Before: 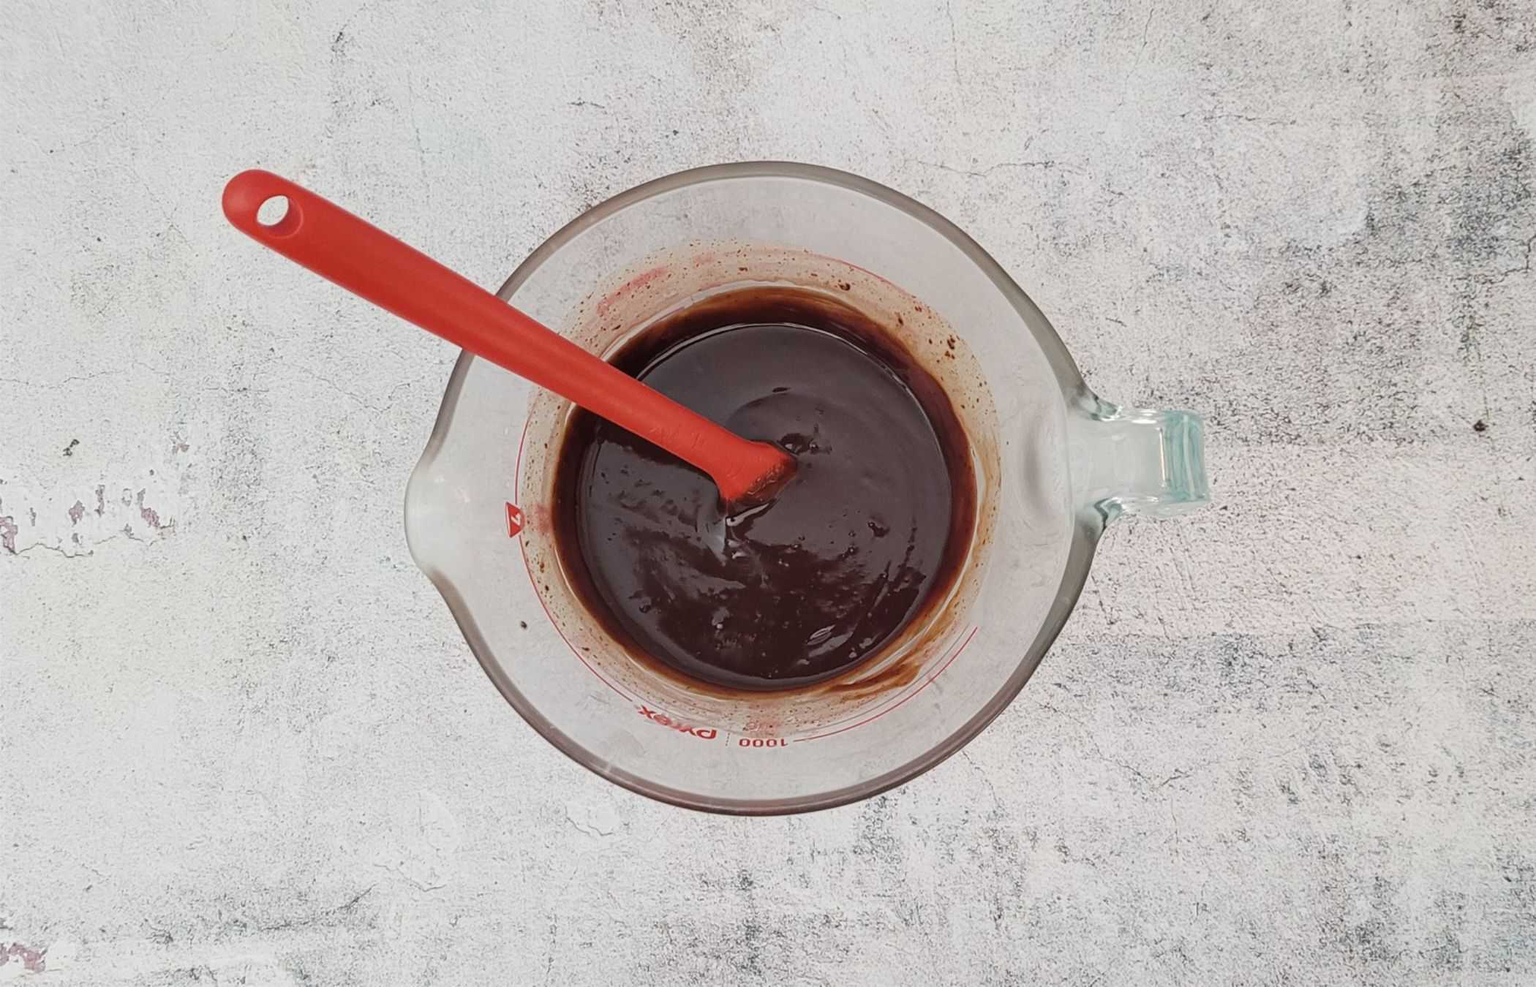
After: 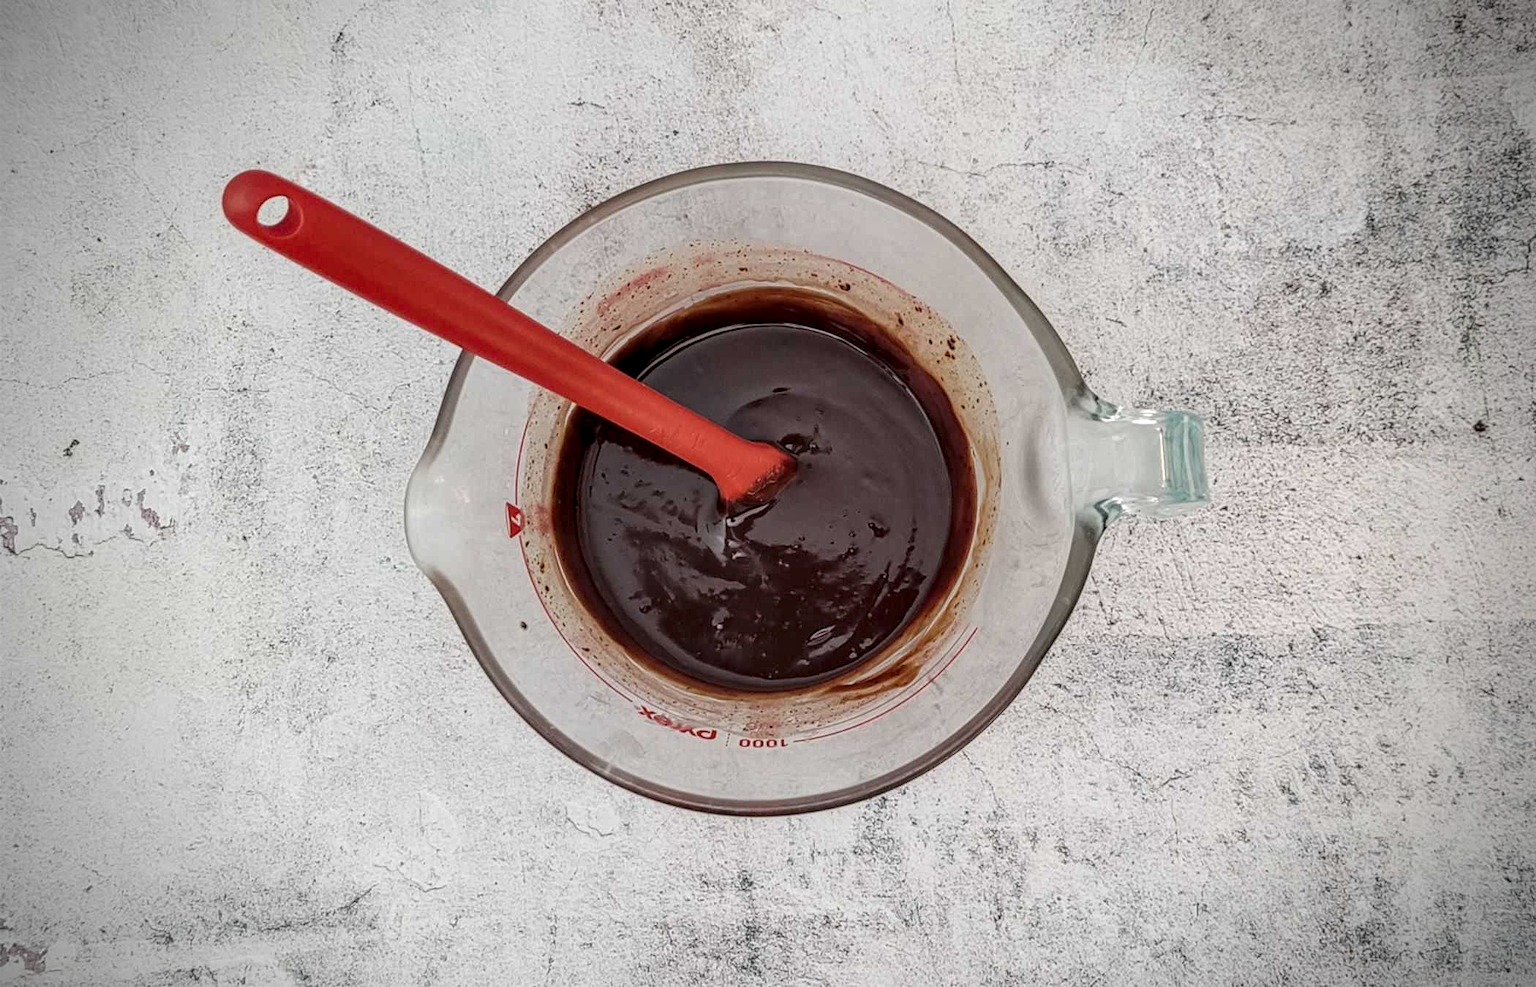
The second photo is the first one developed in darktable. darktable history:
vignetting: fall-off start 75%, brightness -0.692, width/height ratio 1.084
local contrast: highlights 25%, detail 150%
